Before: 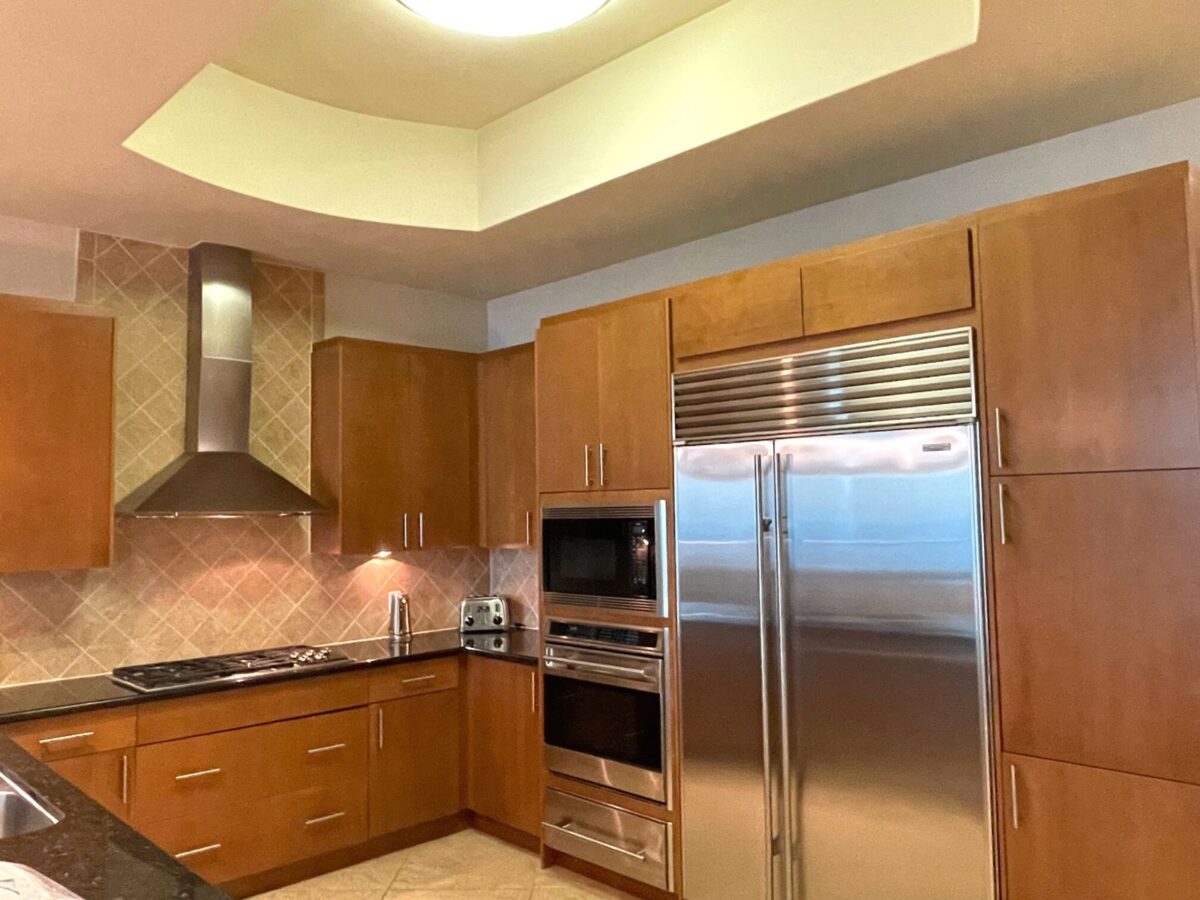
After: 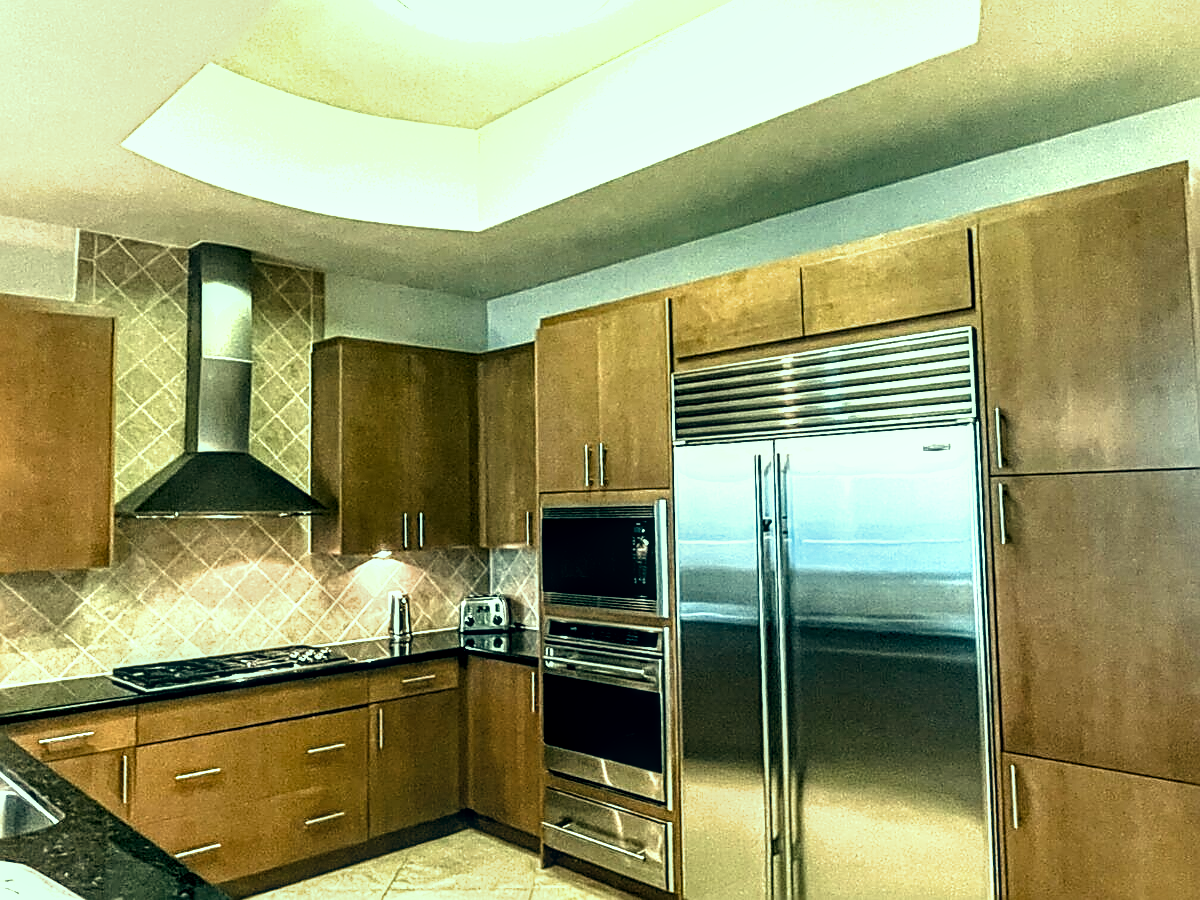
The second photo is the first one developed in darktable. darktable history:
local contrast: detail 150%
color correction: highlights a* -19.33, highlights b* 9.8, shadows a* -20.37, shadows b* -10.07
exposure: exposure 0.233 EV, compensate highlight preservation false
levels: mode automatic, levels [0.062, 0.494, 0.925]
sharpen: amount 0.743
filmic rgb: black relative exposure -8.25 EV, white relative exposure 2.23 EV, hardness 7.2, latitude 85.07%, contrast 1.689, highlights saturation mix -3.16%, shadows ↔ highlights balance -1.94%
